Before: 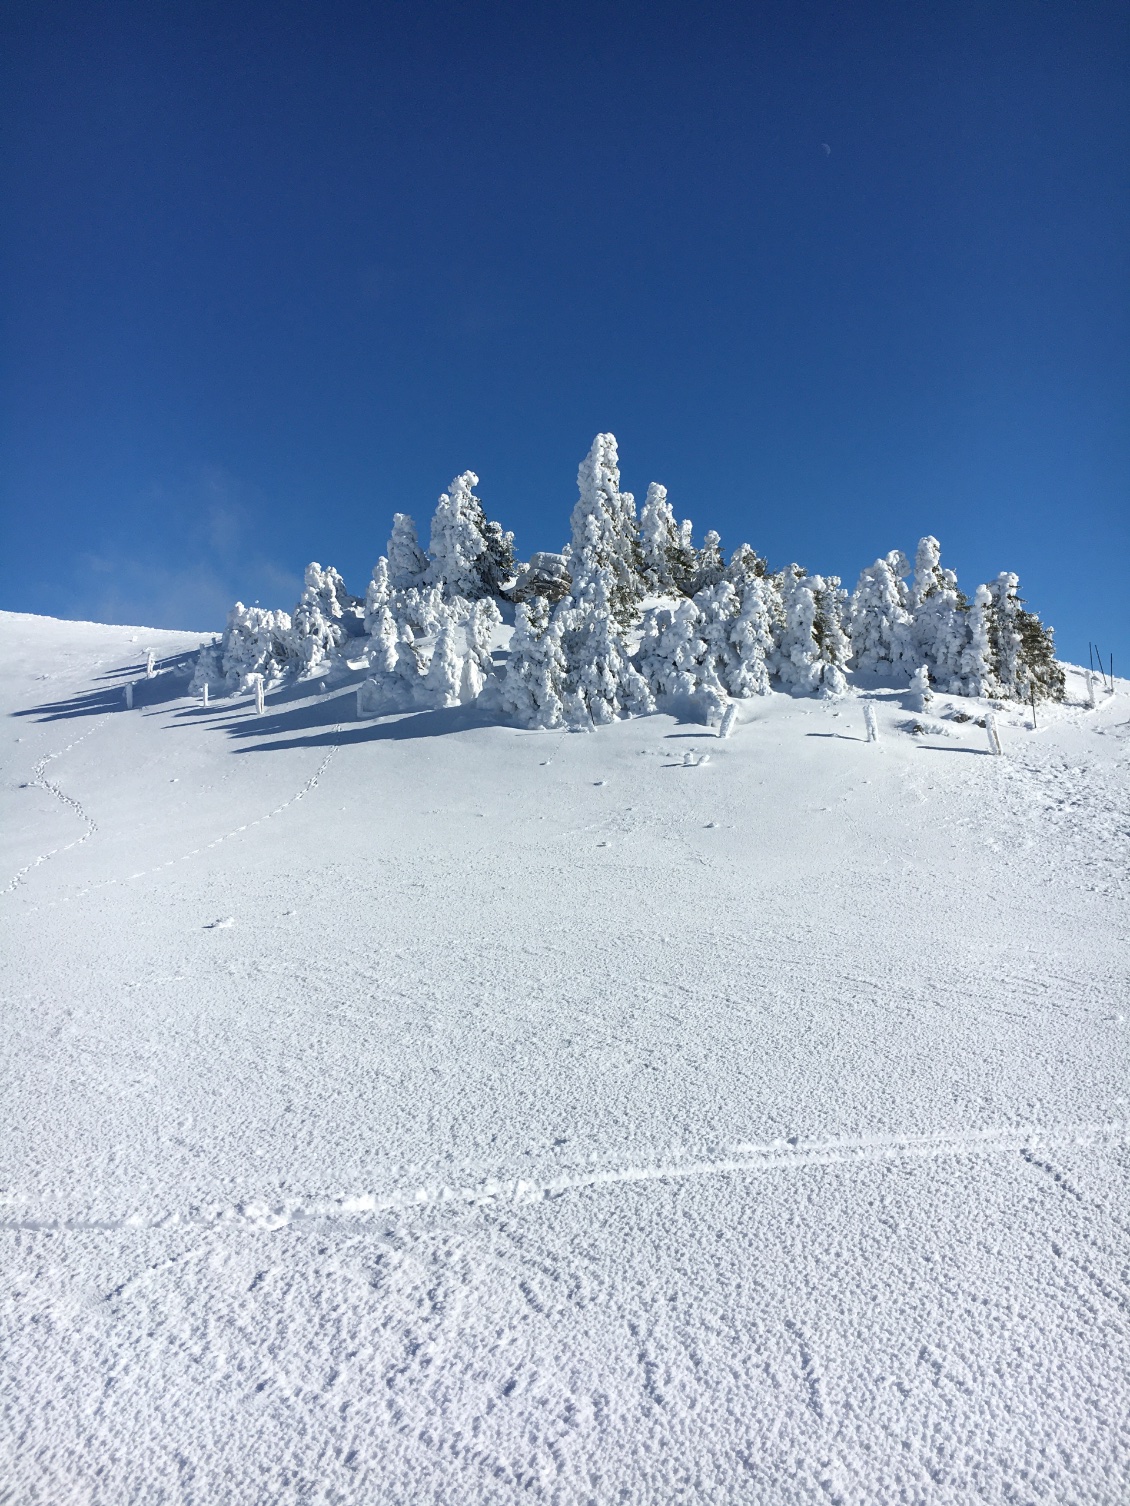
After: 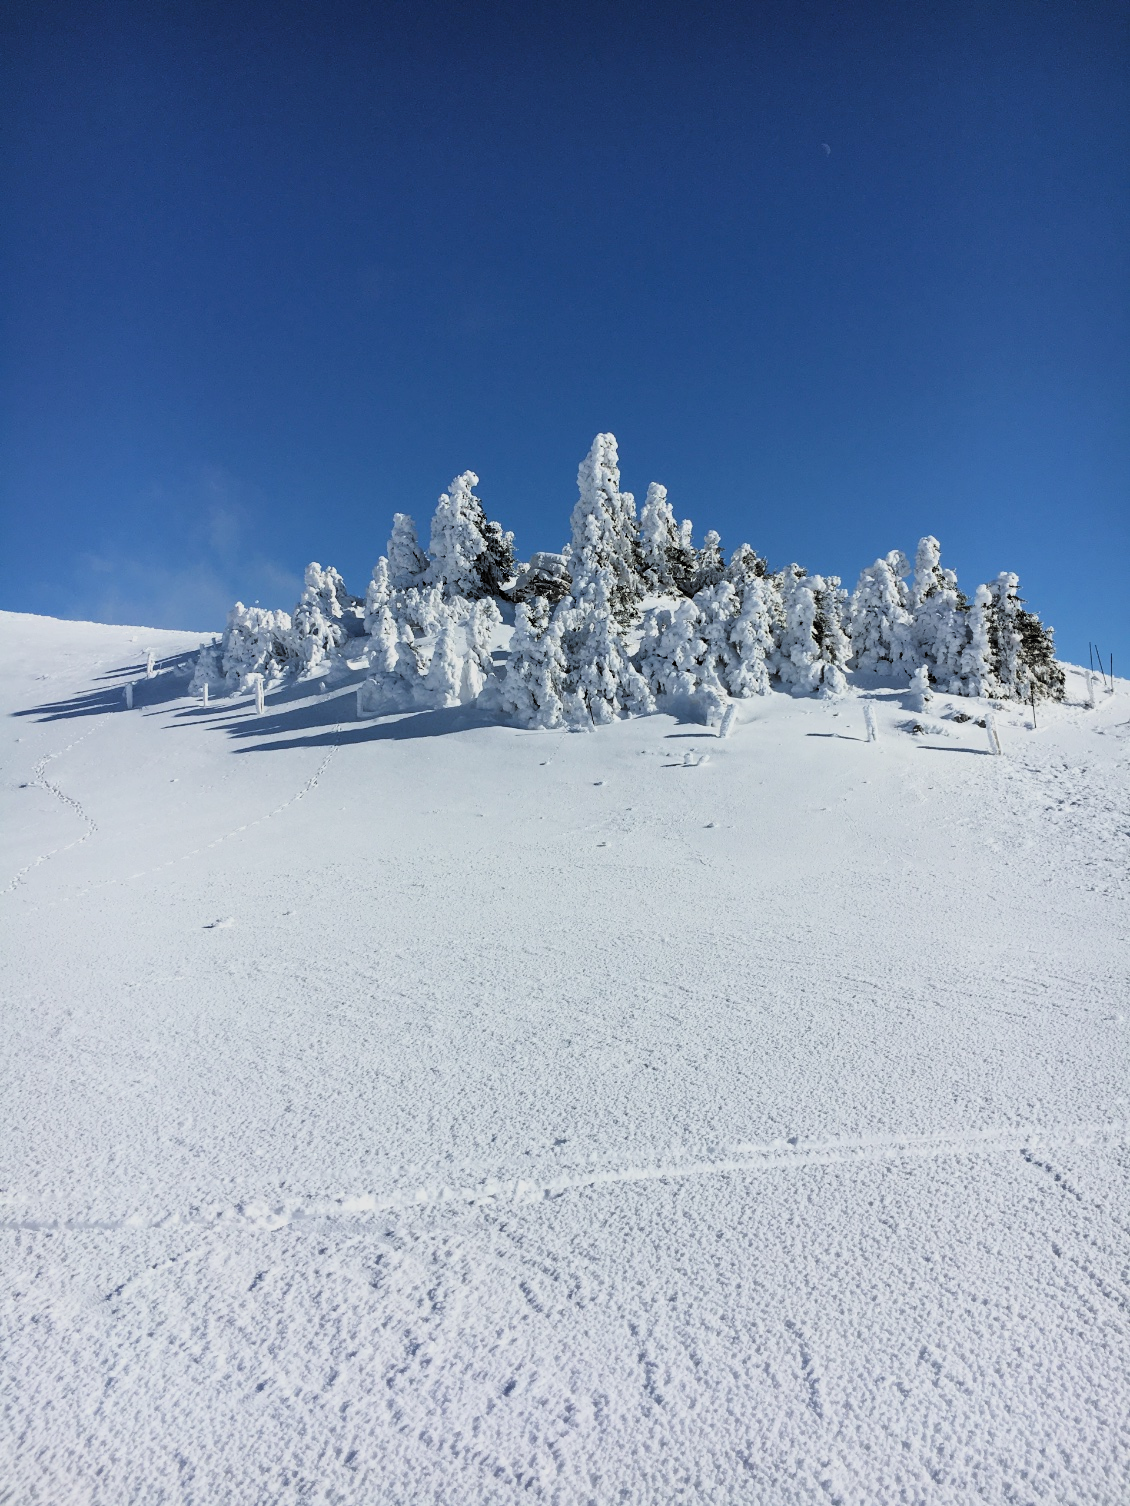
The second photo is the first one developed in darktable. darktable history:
filmic rgb: black relative exposure -5 EV, white relative exposure 3.97 EV, hardness 2.88, contrast 1.301, highlights saturation mix -30.95%, color science v6 (2022)
